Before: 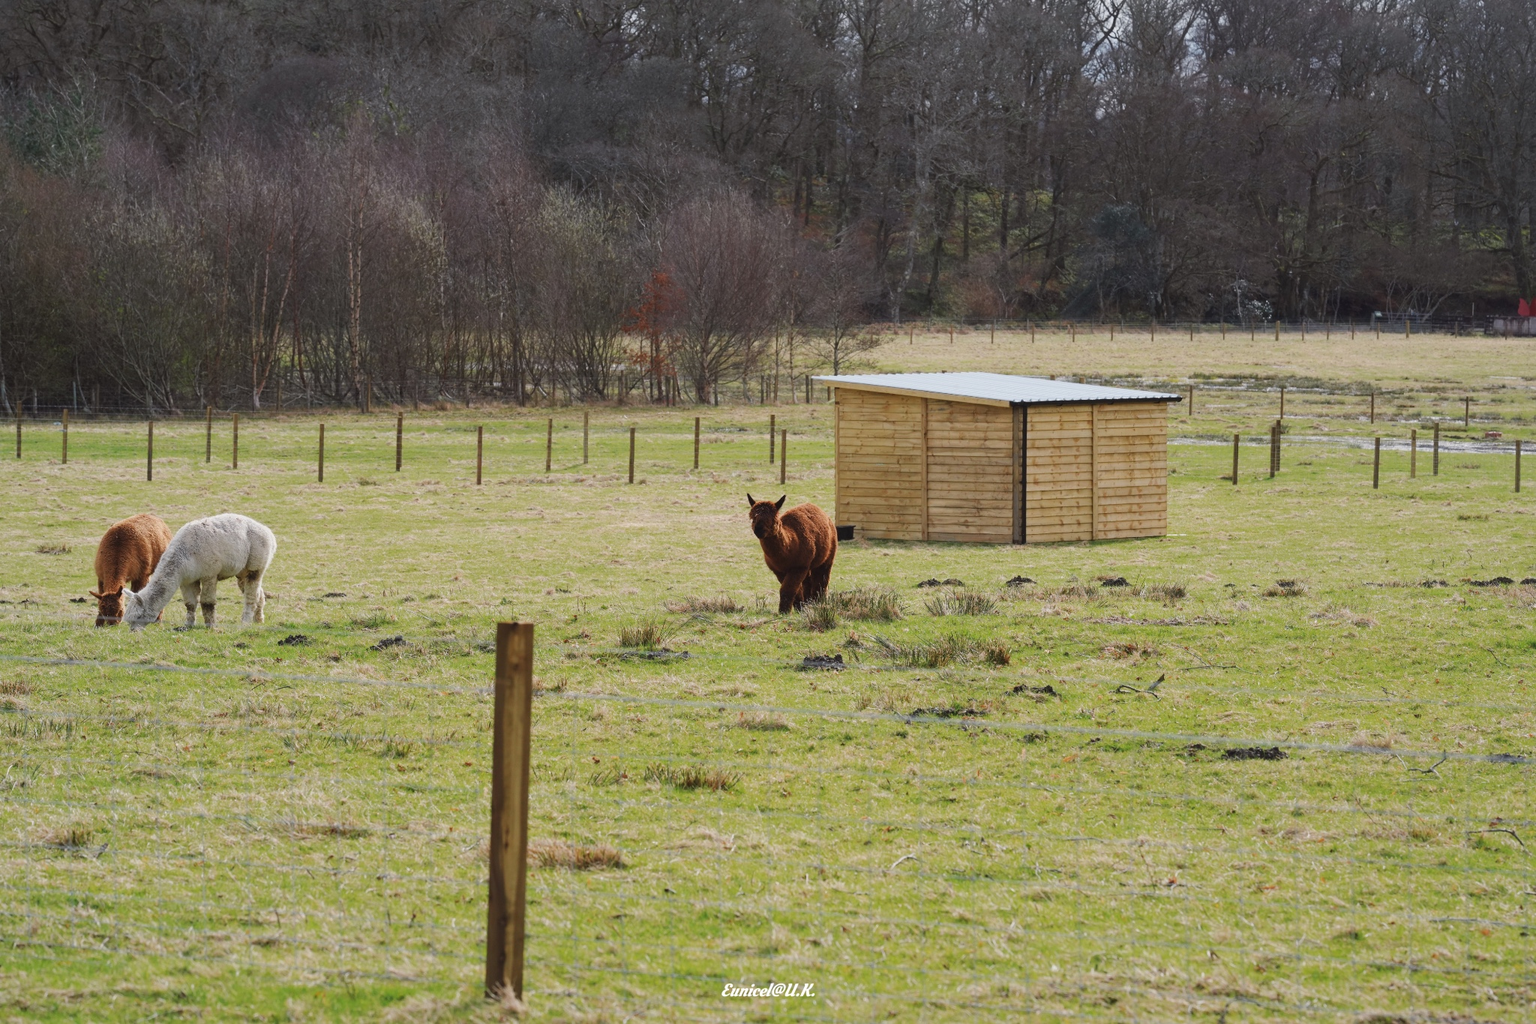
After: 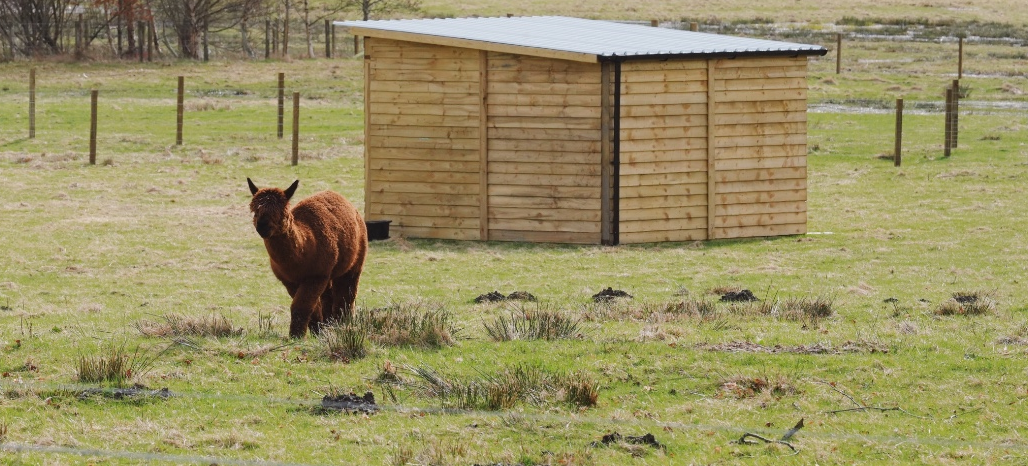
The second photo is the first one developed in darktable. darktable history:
crop: left 36.609%, top 35.205%, right 13.169%, bottom 30.603%
